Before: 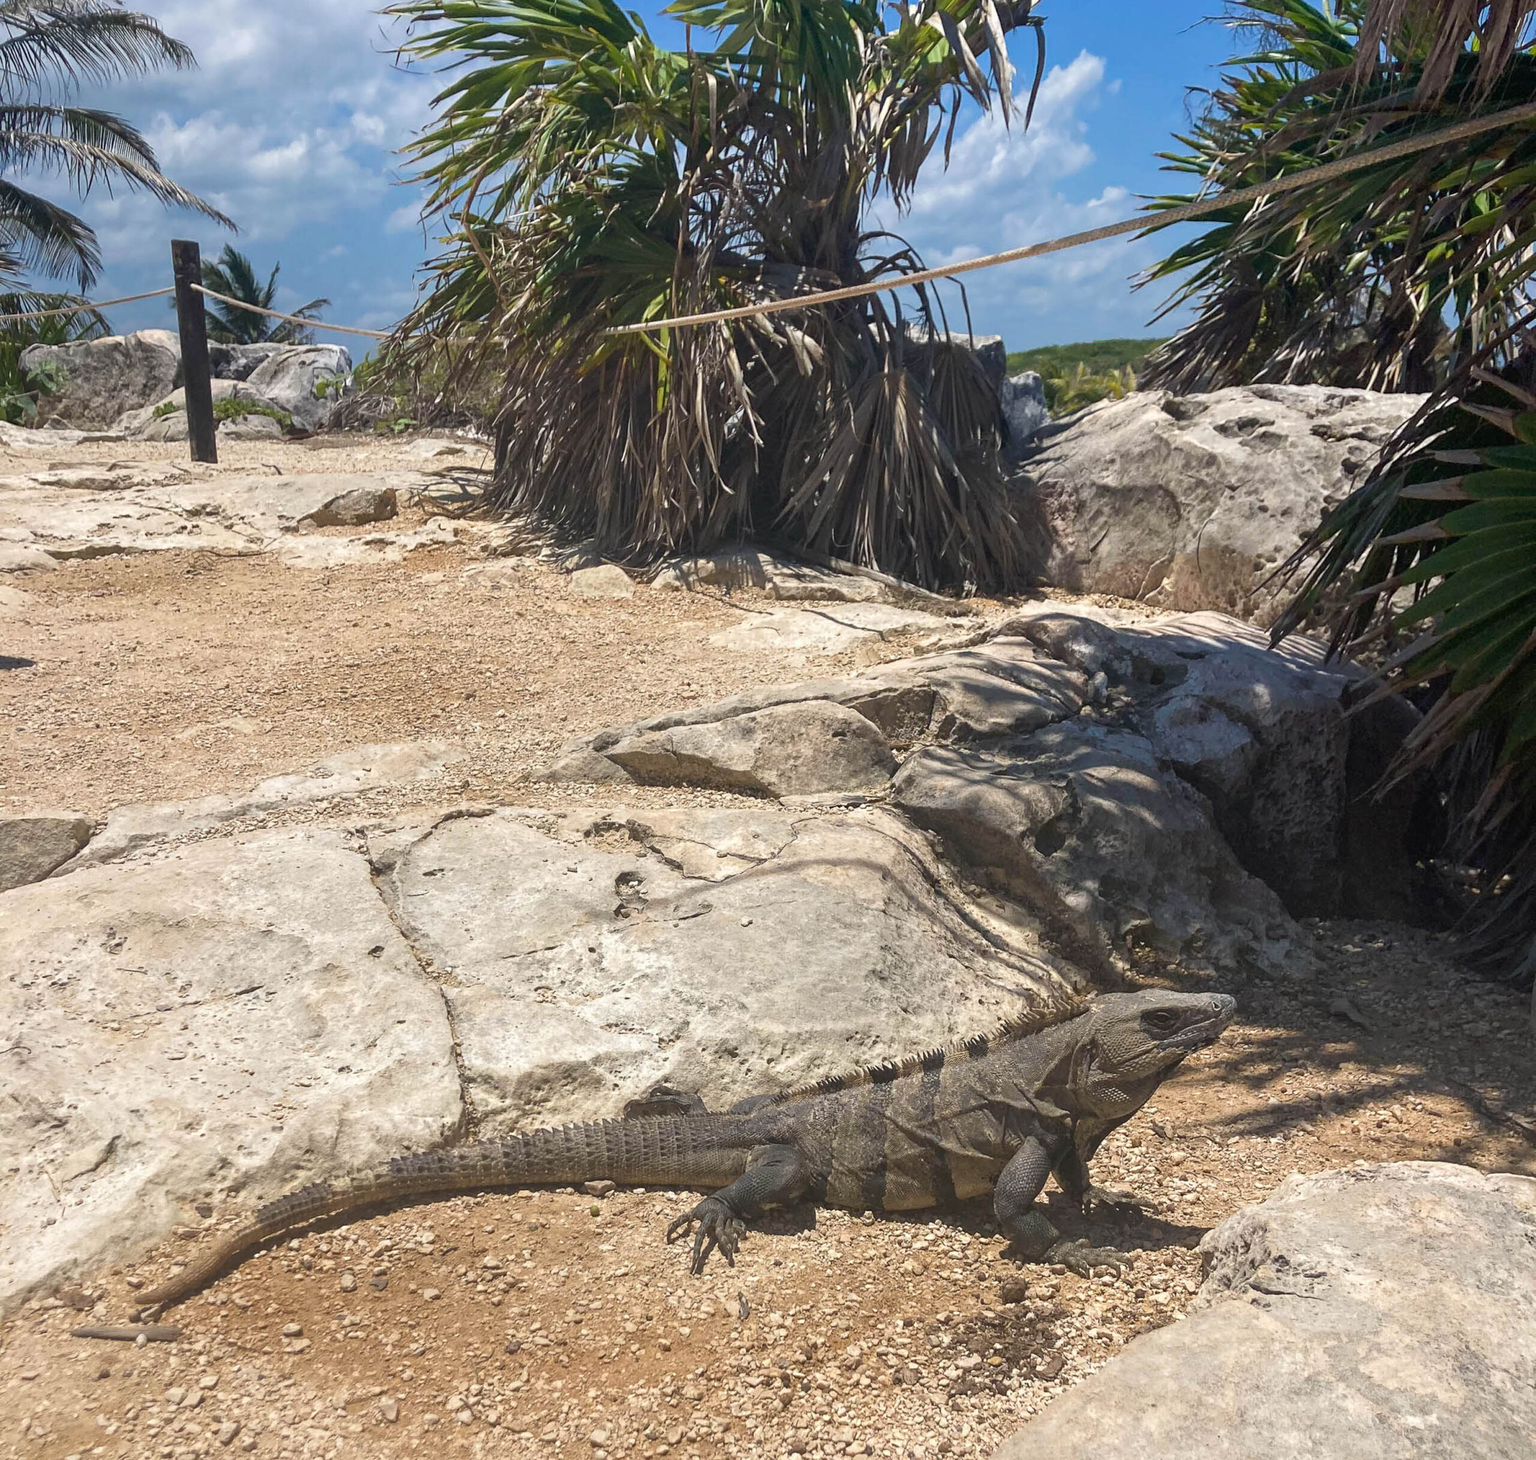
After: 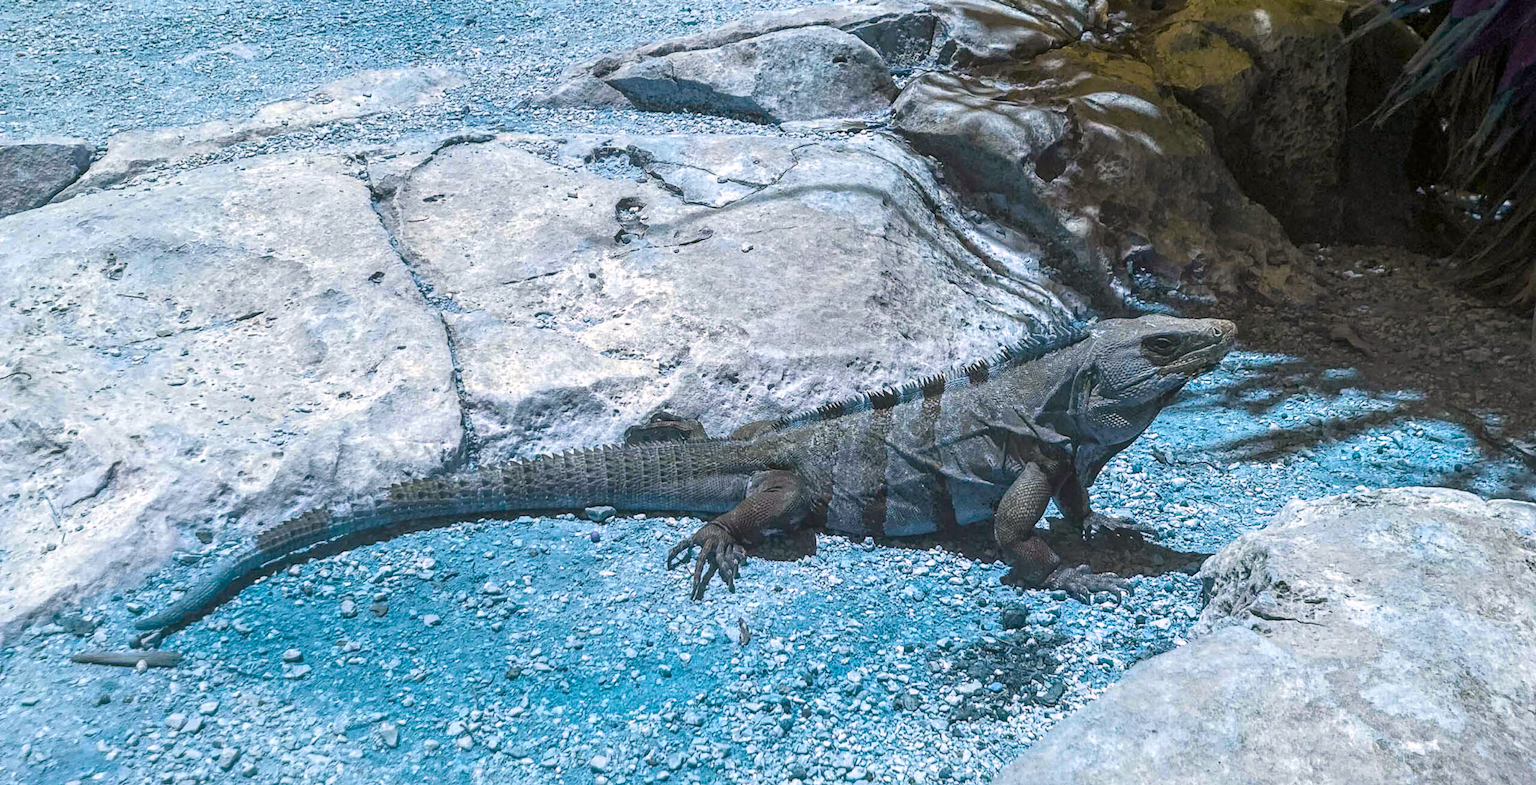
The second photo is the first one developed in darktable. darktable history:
crop and rotate: top 46.237%
white balance: red 0.967, blue 1.049
color balance rgb: hue shift 180°, global vibrance 50%, contrast 0.32%
local contrast: on, module defaults
